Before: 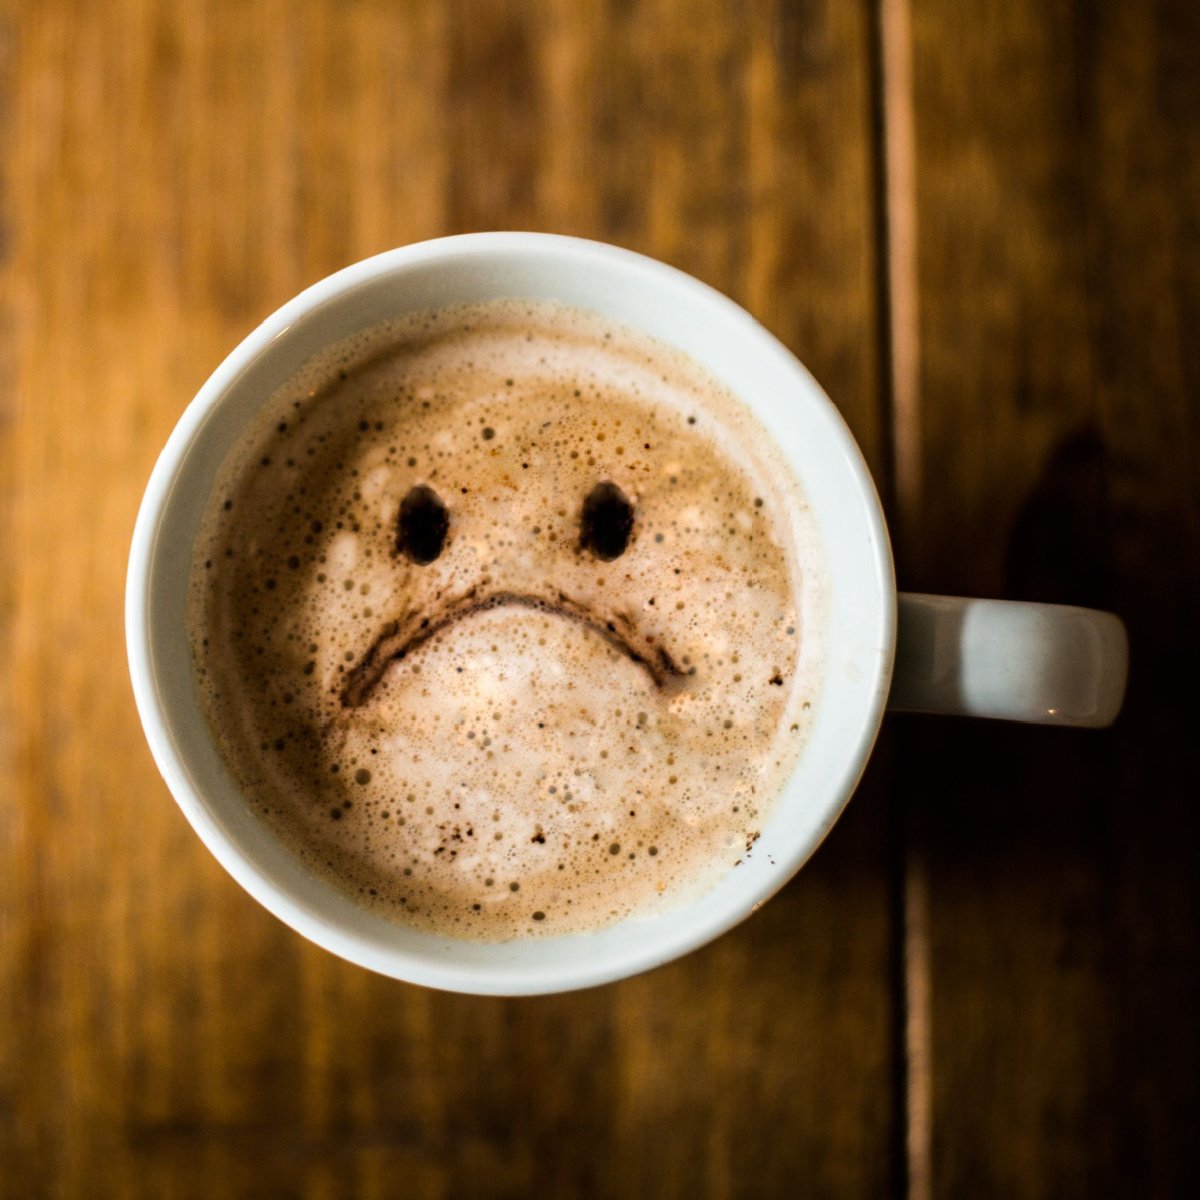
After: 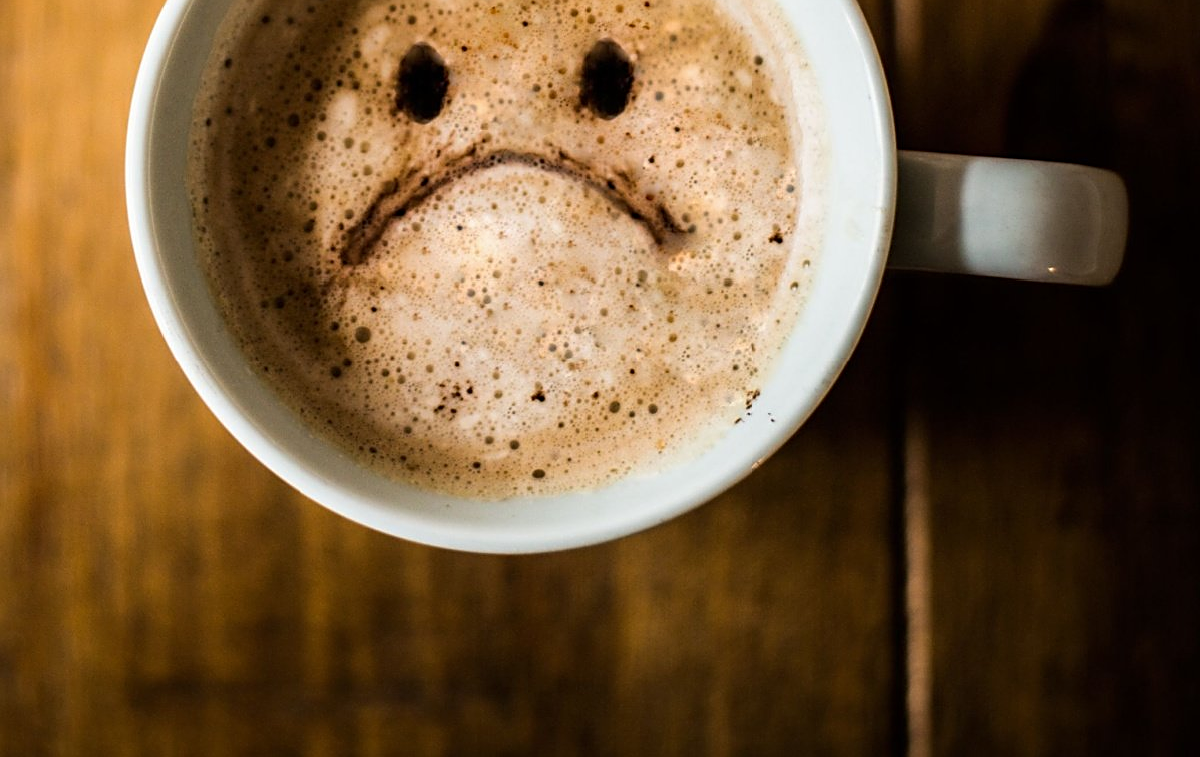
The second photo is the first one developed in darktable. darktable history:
crop and rotate: top 36.892%
exposure: exposure -0.044 EV, compensate exposure bias true, compensate highlight preservation false
sharpen: amount 0.491
